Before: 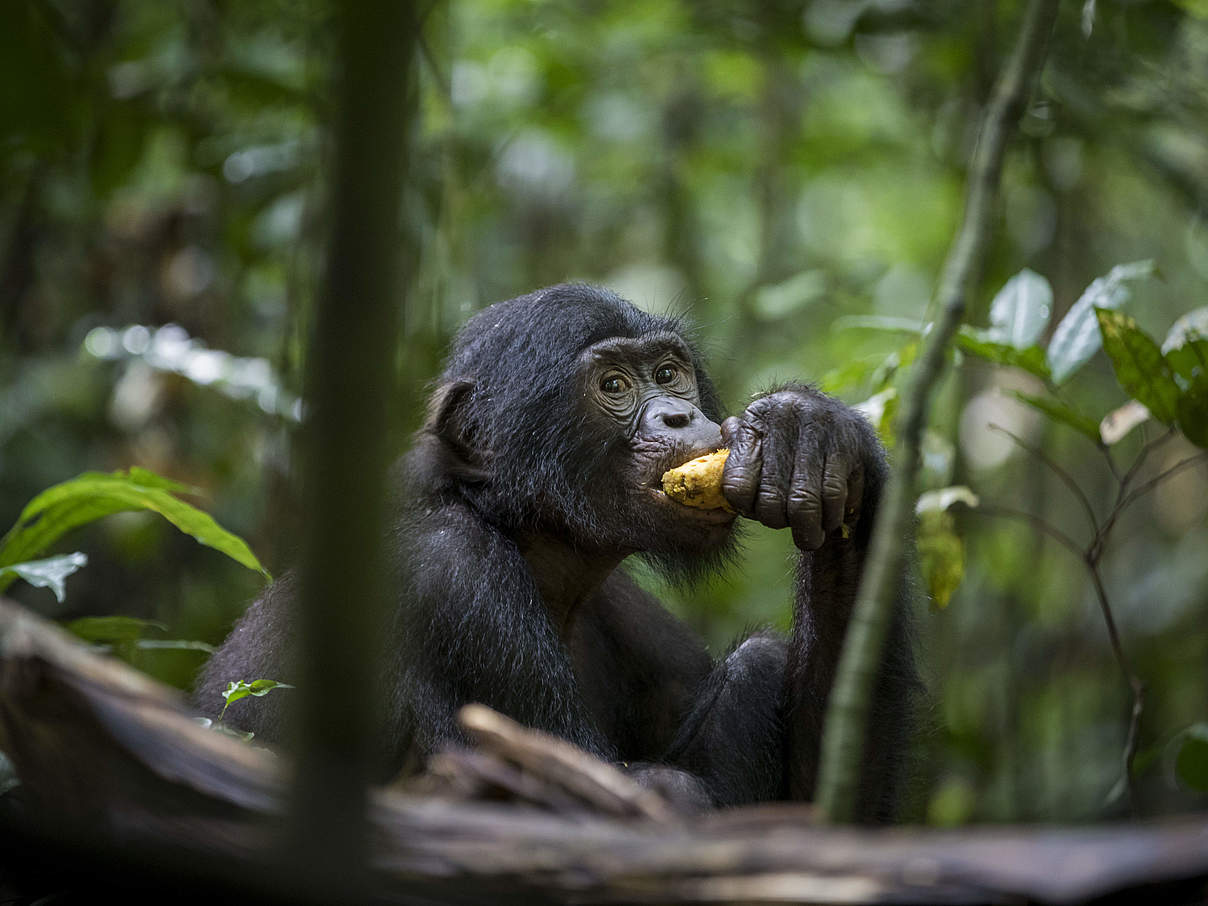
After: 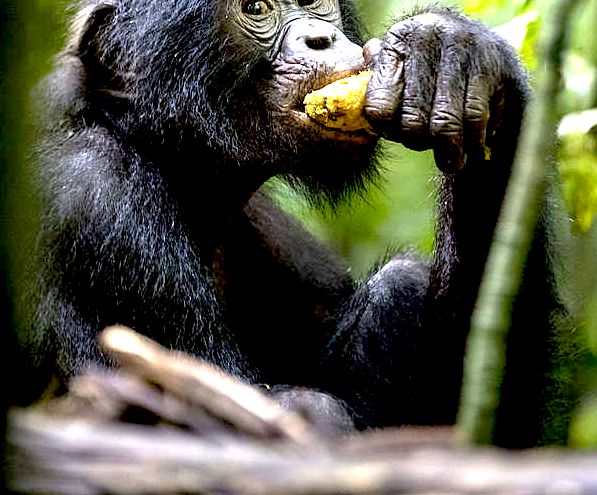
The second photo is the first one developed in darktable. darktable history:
crop: left 29.672%, top 41.786%, right 20.851%, bottom 3.487%
exposure: black level correction 0.016, exposure 1.774 EV, compensate highlight preservation false
